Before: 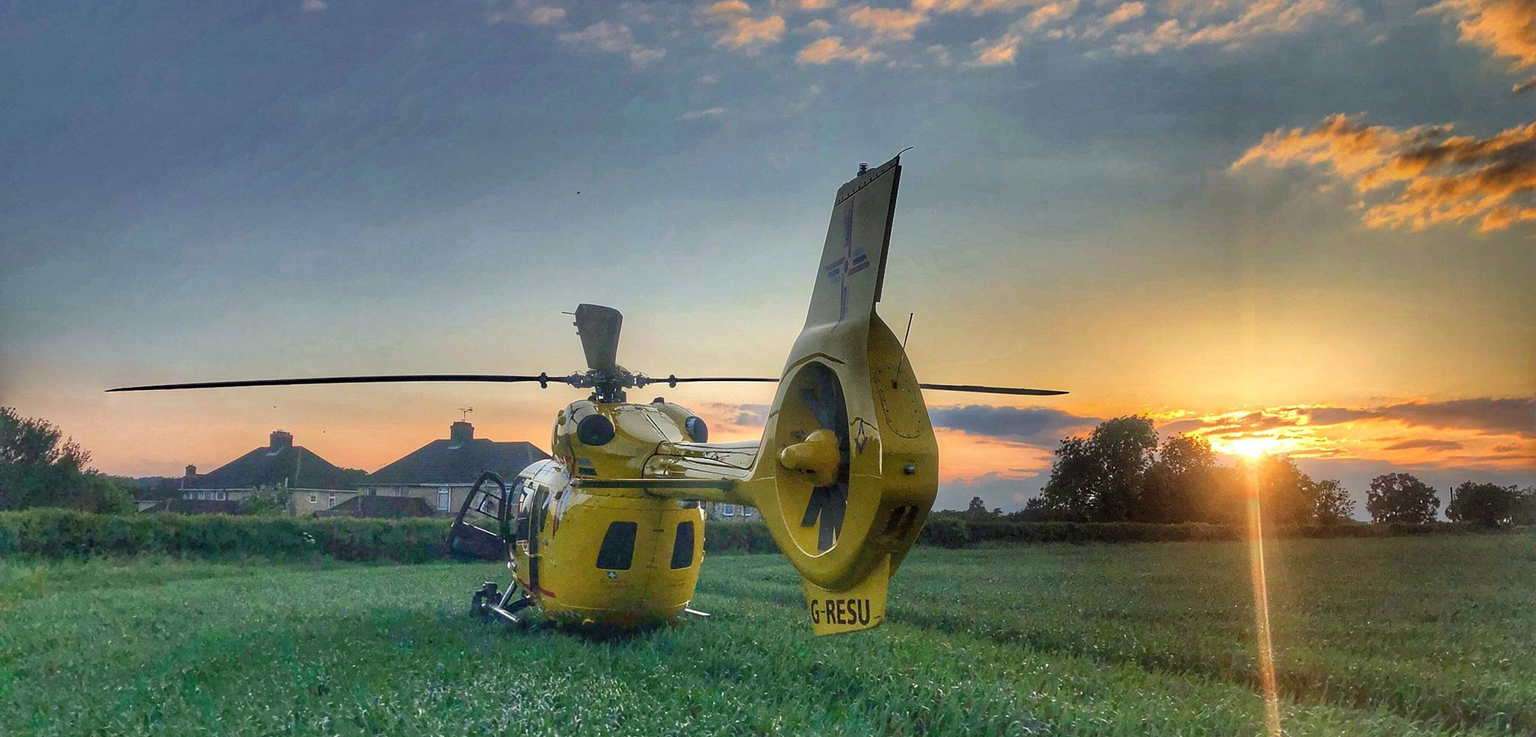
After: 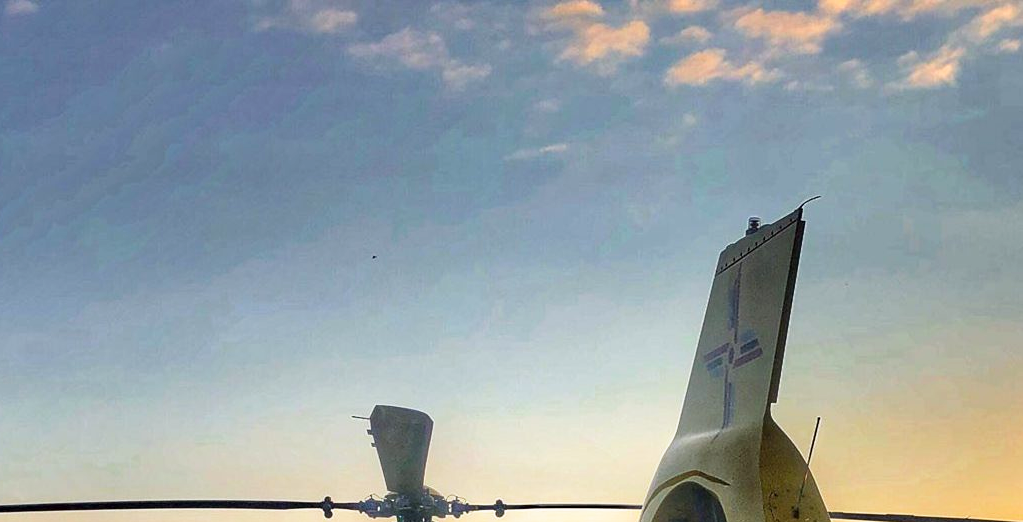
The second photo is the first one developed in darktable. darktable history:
base curve: curves: ch0 [(0, 0) (0.688, 0.865) (1, 1)], preserve colors none
crop: left 19.424%, right 30.59%, bottom 46.85%
